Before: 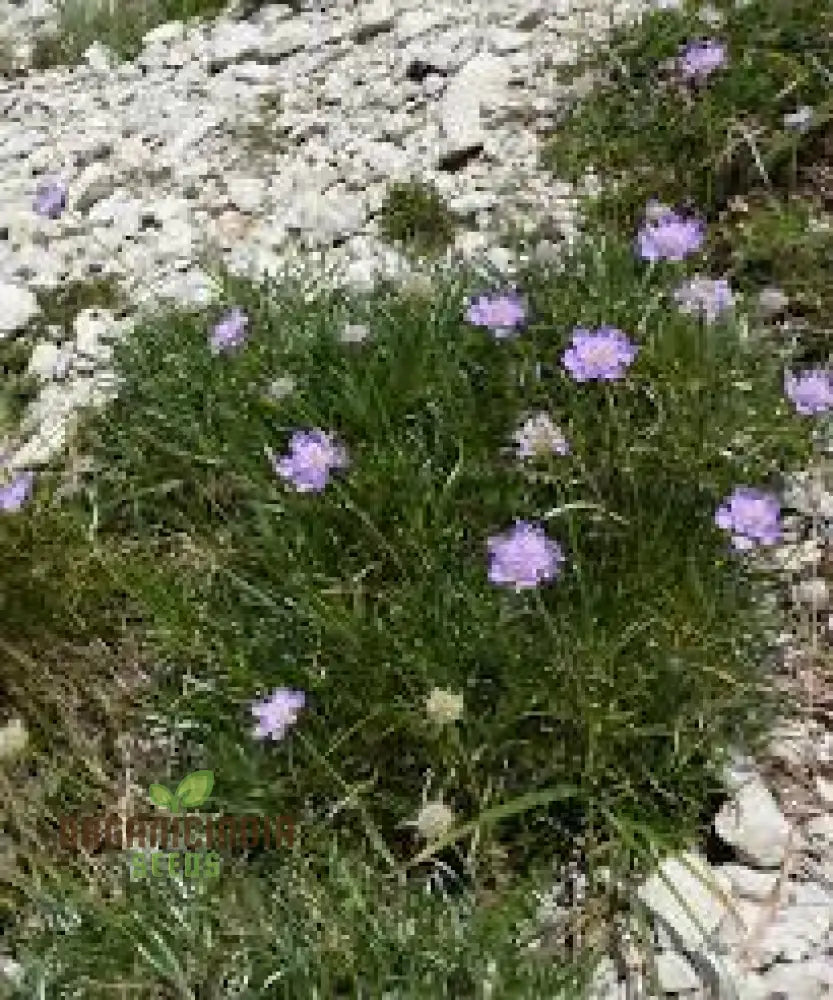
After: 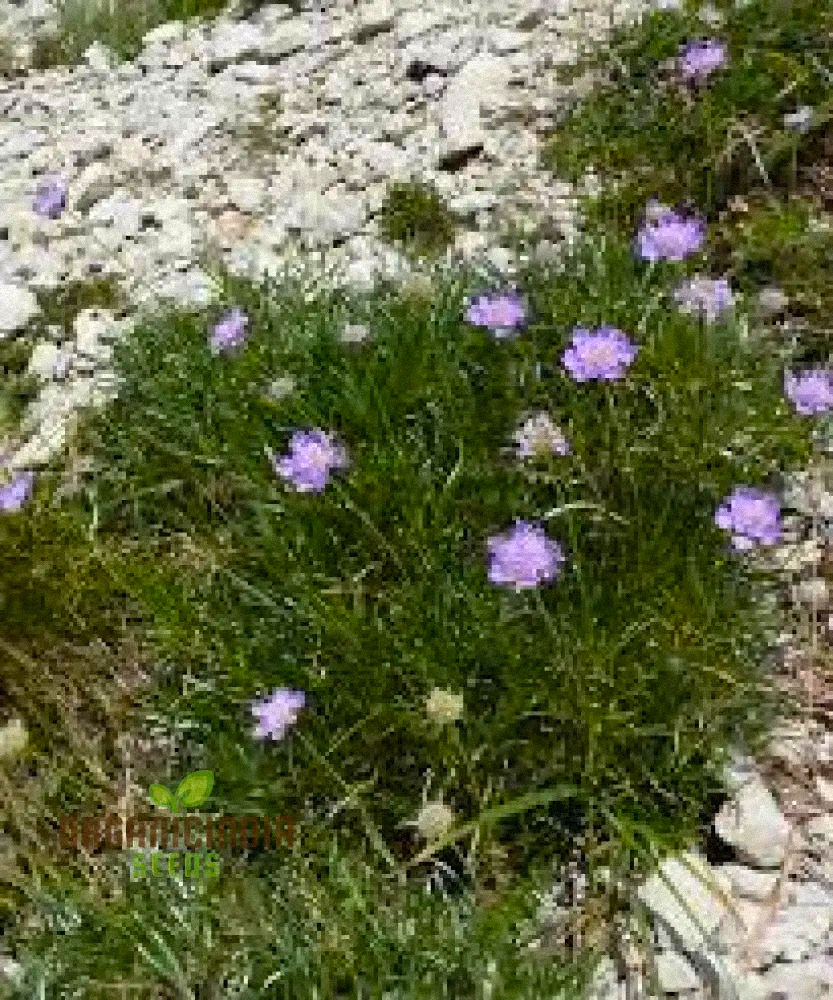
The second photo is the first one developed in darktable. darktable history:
color balance rgb: perceptual saturation grading › global saturation 25%, global vibrance 20%
grain: mid-tones bias 0%
